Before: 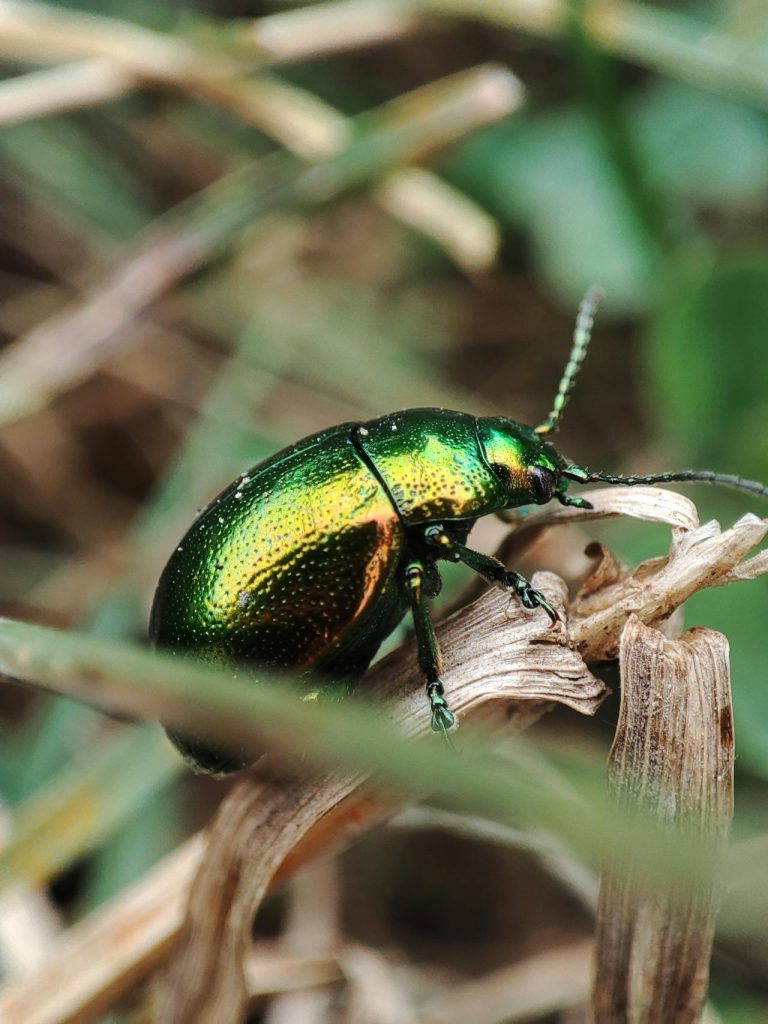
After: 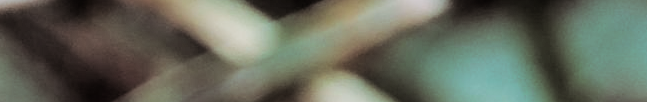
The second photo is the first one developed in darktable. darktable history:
crop and rotate: left 9.644%, top 9.491%, right 6.021%, bottom 80.509%
split-toning: shadows › saturation 0.2
color calibration: x 0.367, y 0.376, temperature 4372.25 K
filmic rgb: black relative exposure -5 EV, hardness 2.88, contrast 1.4, highlights saturation mix -30%
